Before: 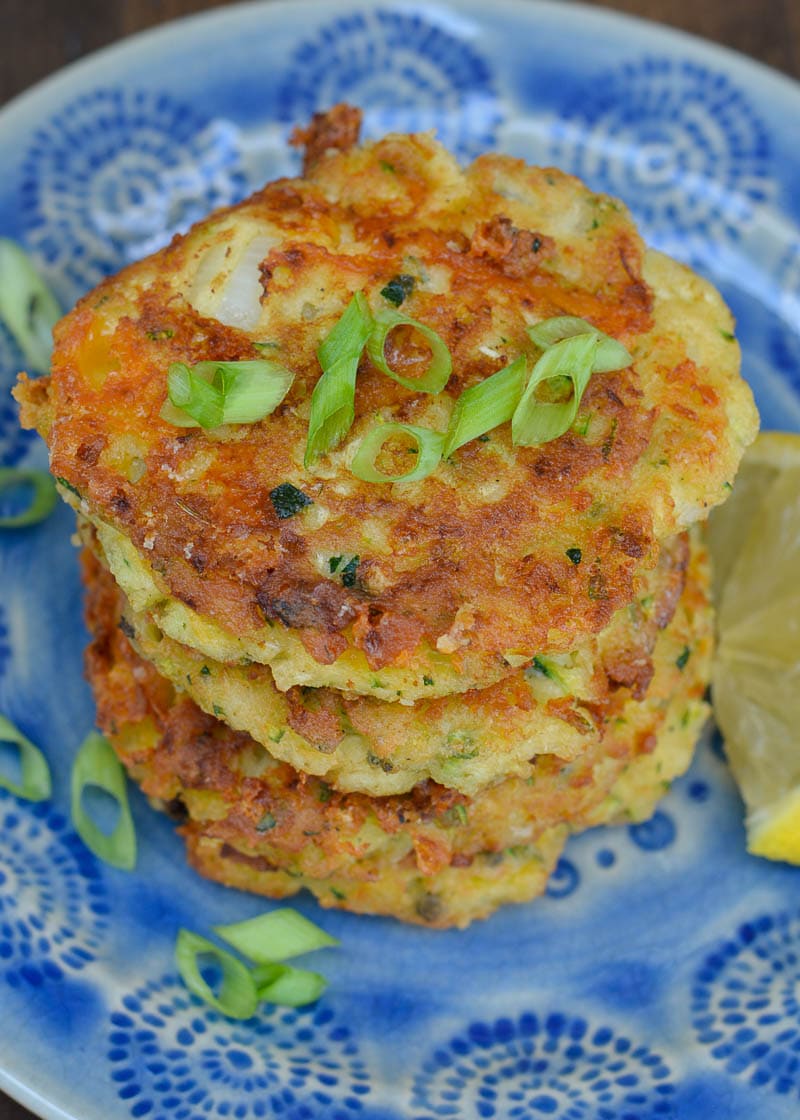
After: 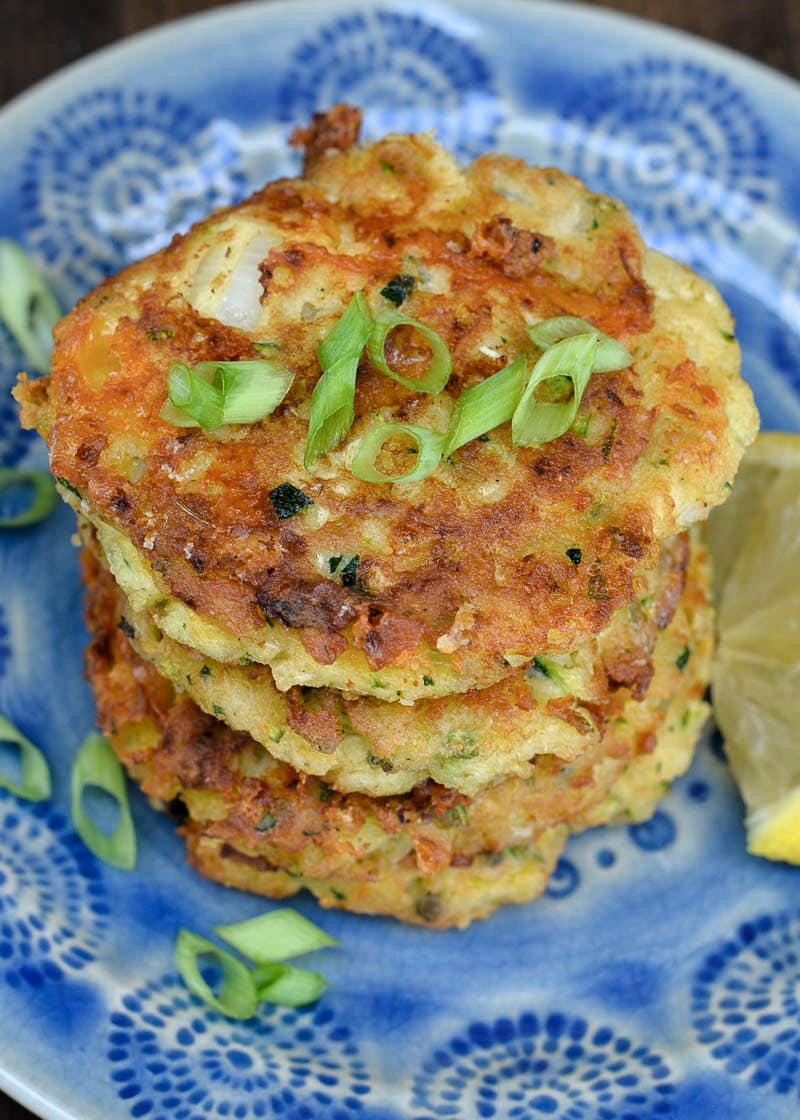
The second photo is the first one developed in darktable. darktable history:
filmic rgb: black relative exposure -8.2 EV, white relative exposure 2.2 EV, target white luminance 99.983%, hardness 7.18, latitude 75.73%, contrast 1.318, highlights saturation mix -2.6%, shadows ↔ highlights balance 30.36%
